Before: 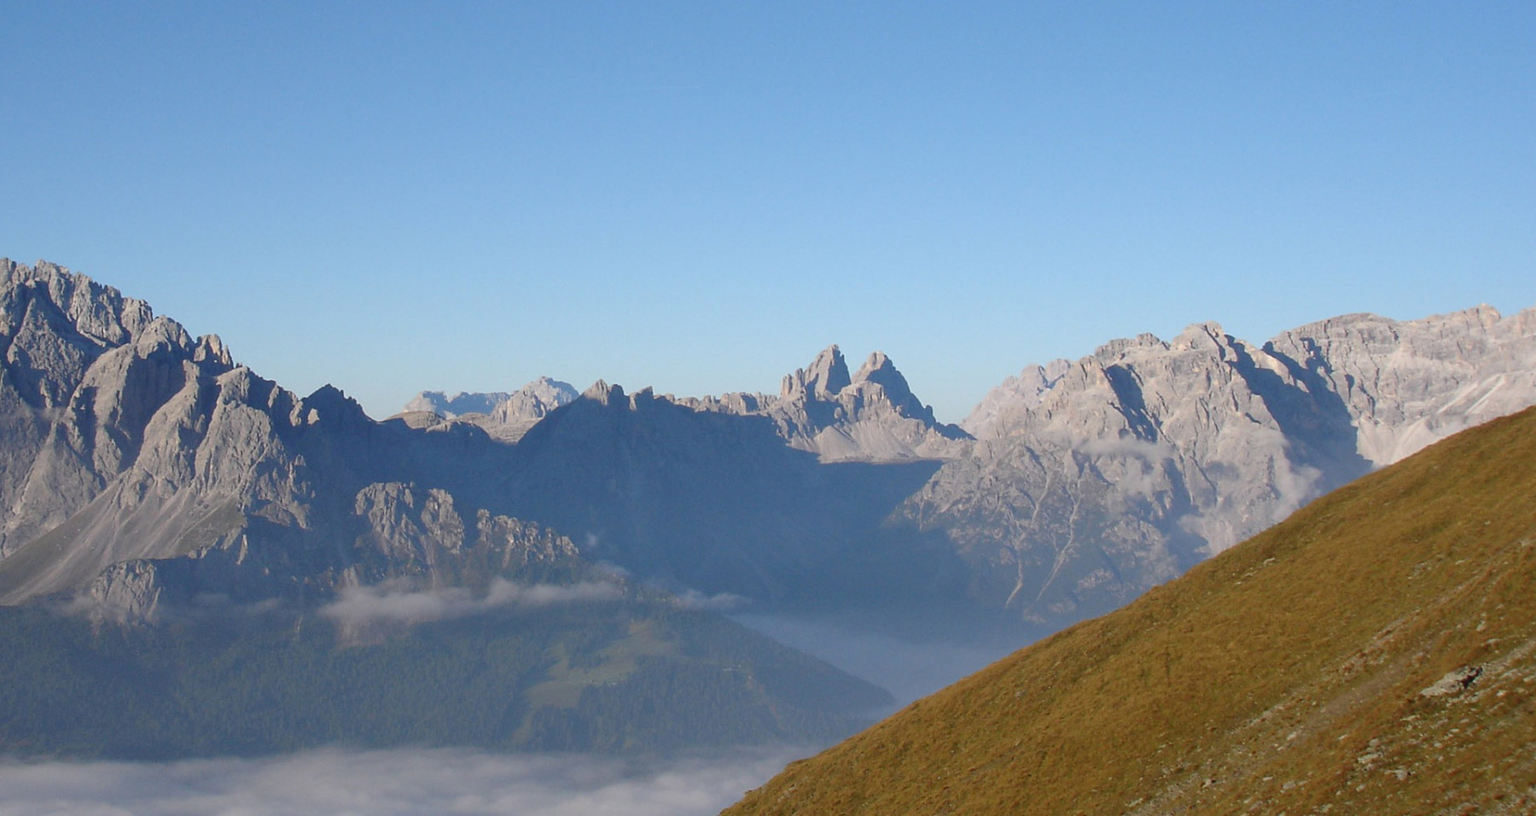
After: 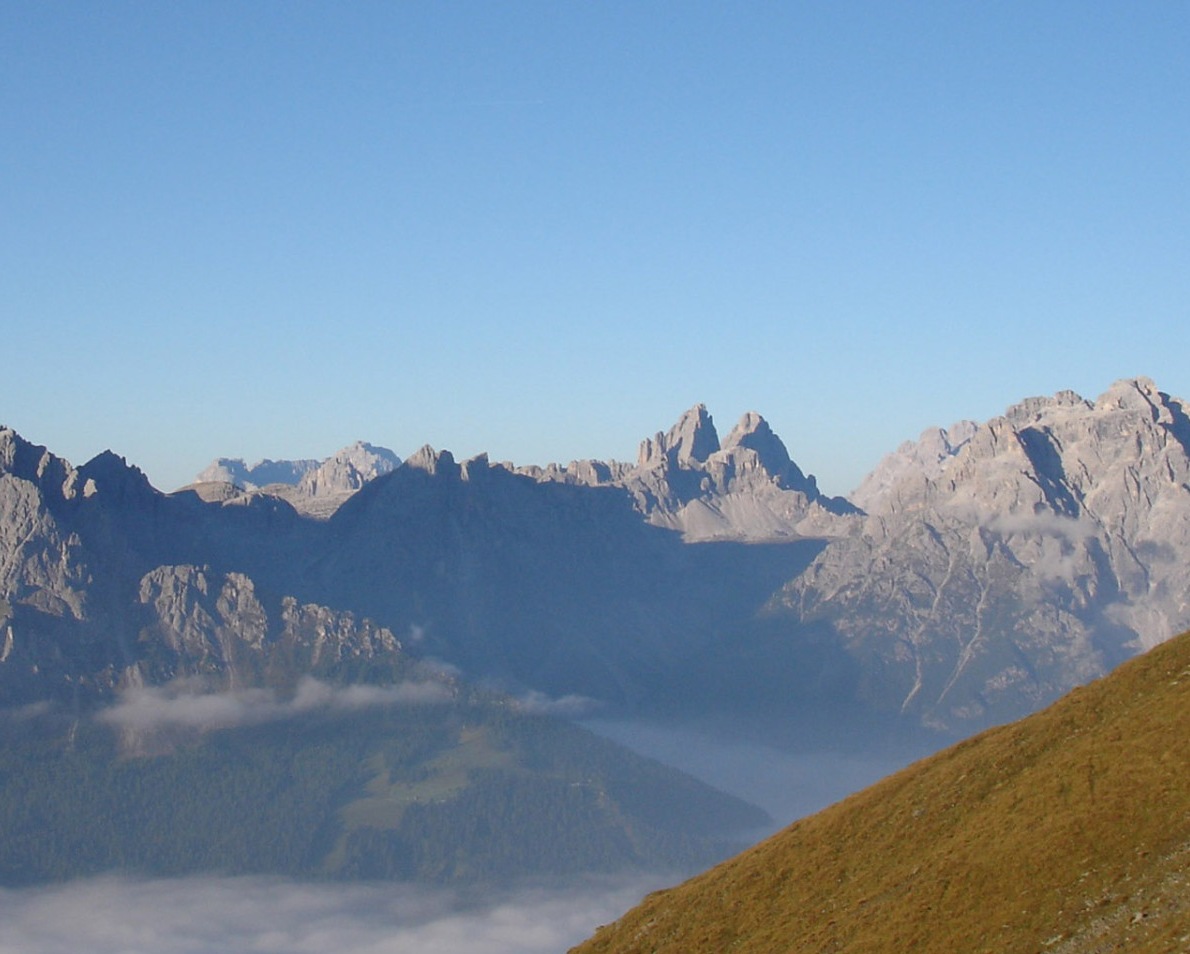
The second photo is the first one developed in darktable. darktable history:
crop: left 15.415%, right 17.739%
